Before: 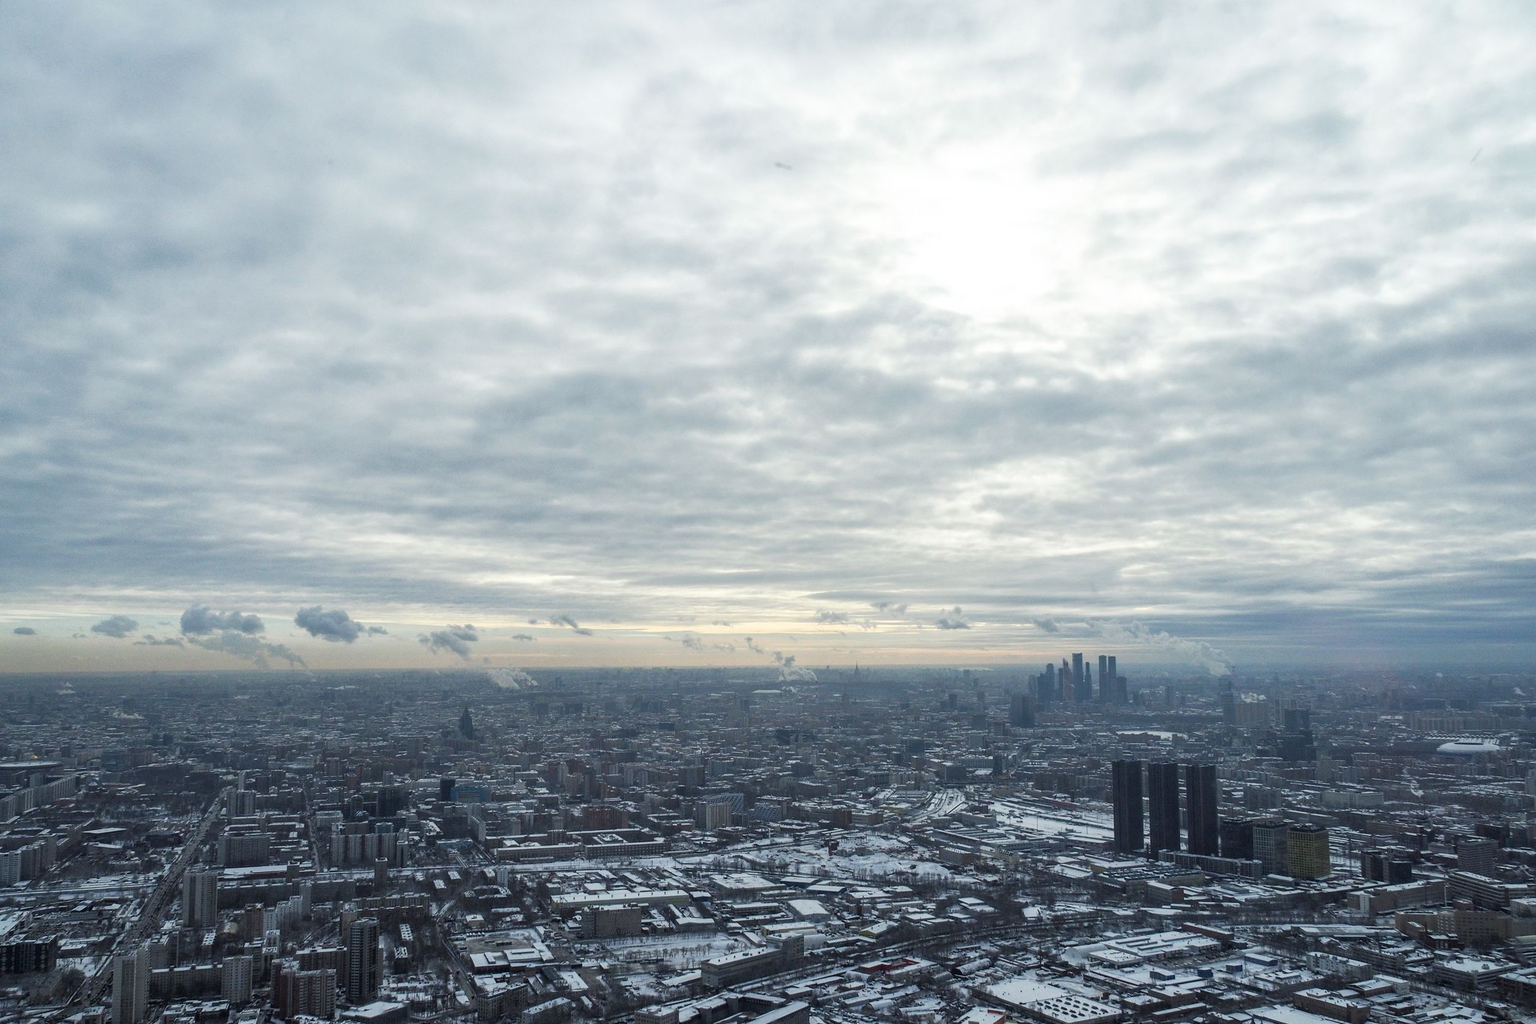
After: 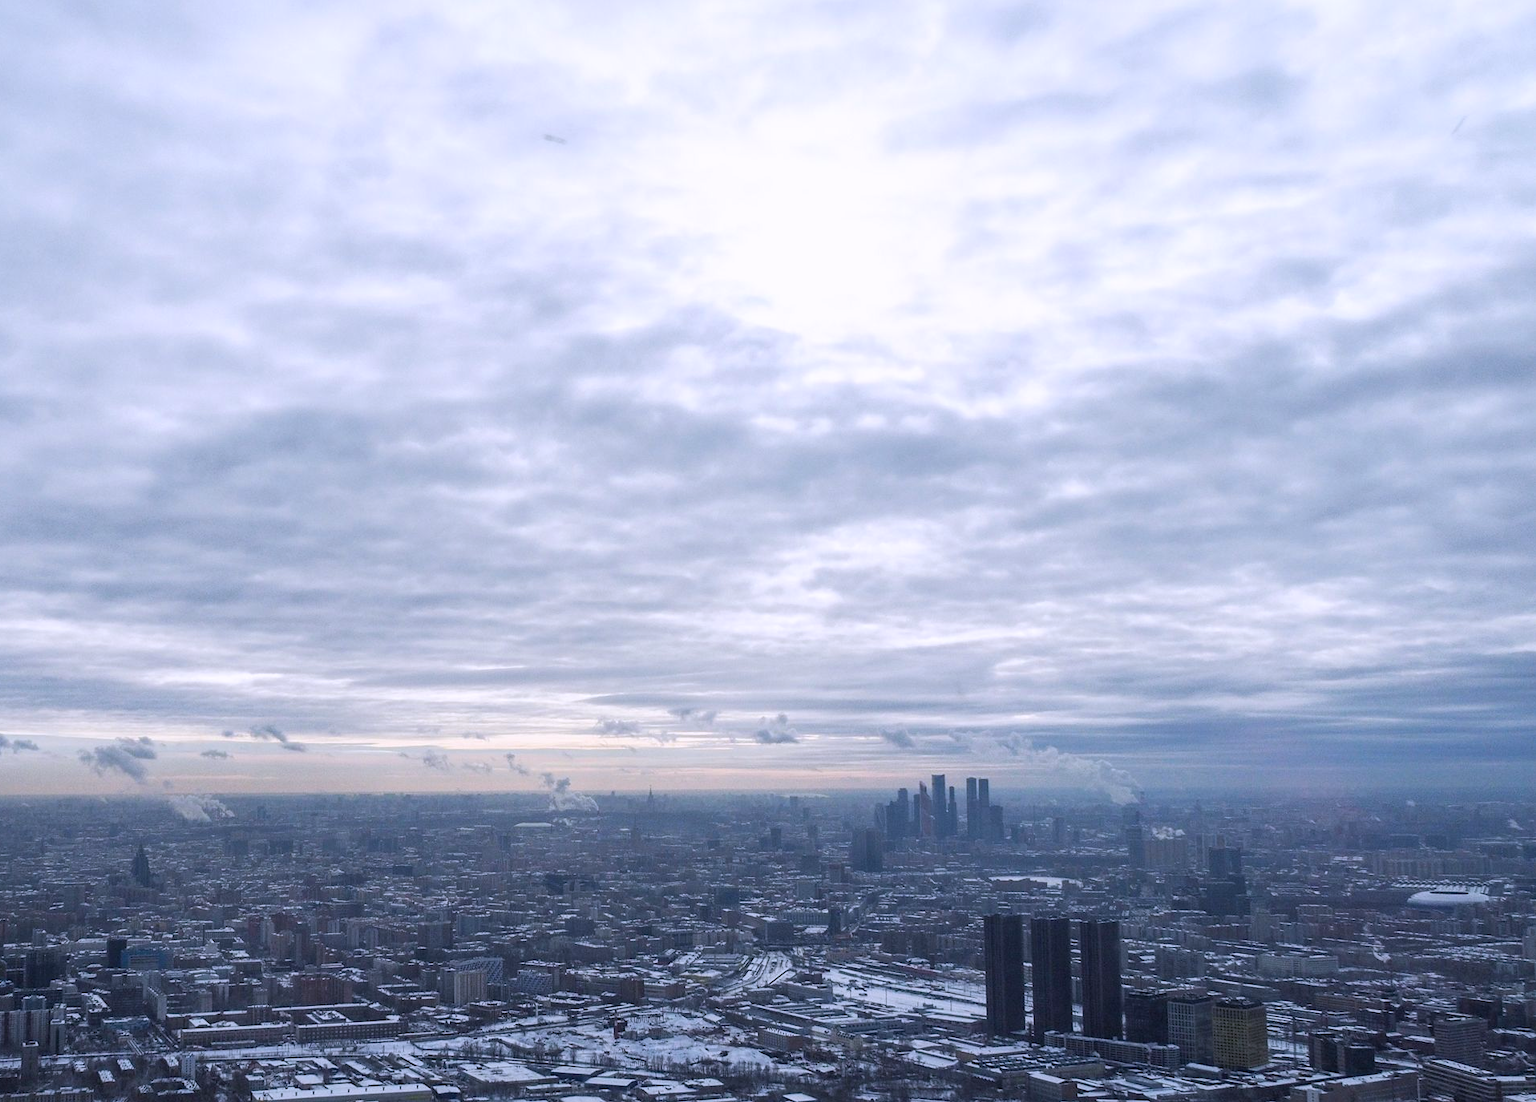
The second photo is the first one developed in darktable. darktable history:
exposure: compensate highlight preservation false
color calibration: output R [1.003, 0.027, -0.041, 0], output G [-0.018, 1.043, -0.038, 0], output B [0.071, -0.086, 1.017, 0], illuminant as shot in camera, x 0.362, y 0.384, temperature 4538.04 K
crop: left 23.333%, top 5.855%, bottom 11.657%
